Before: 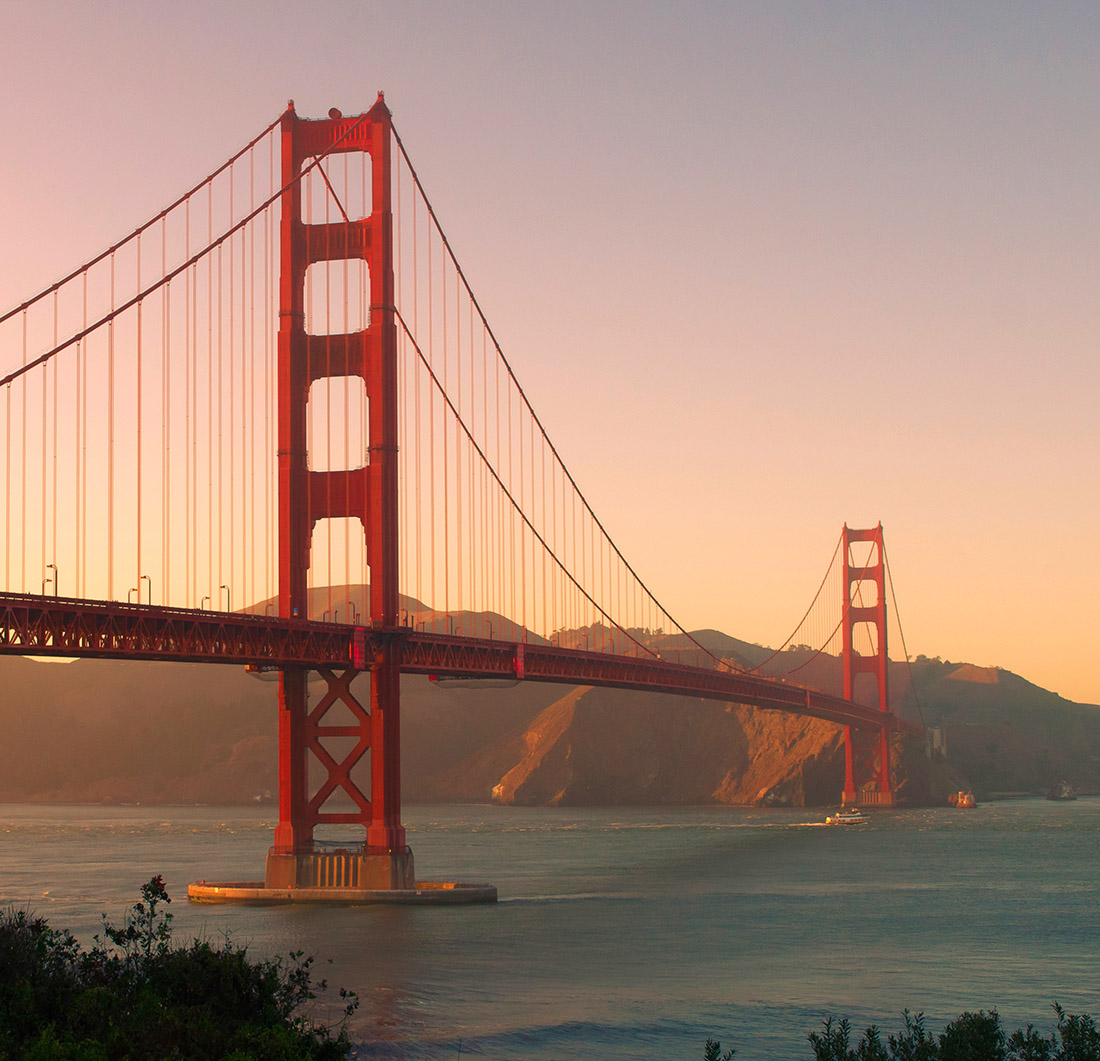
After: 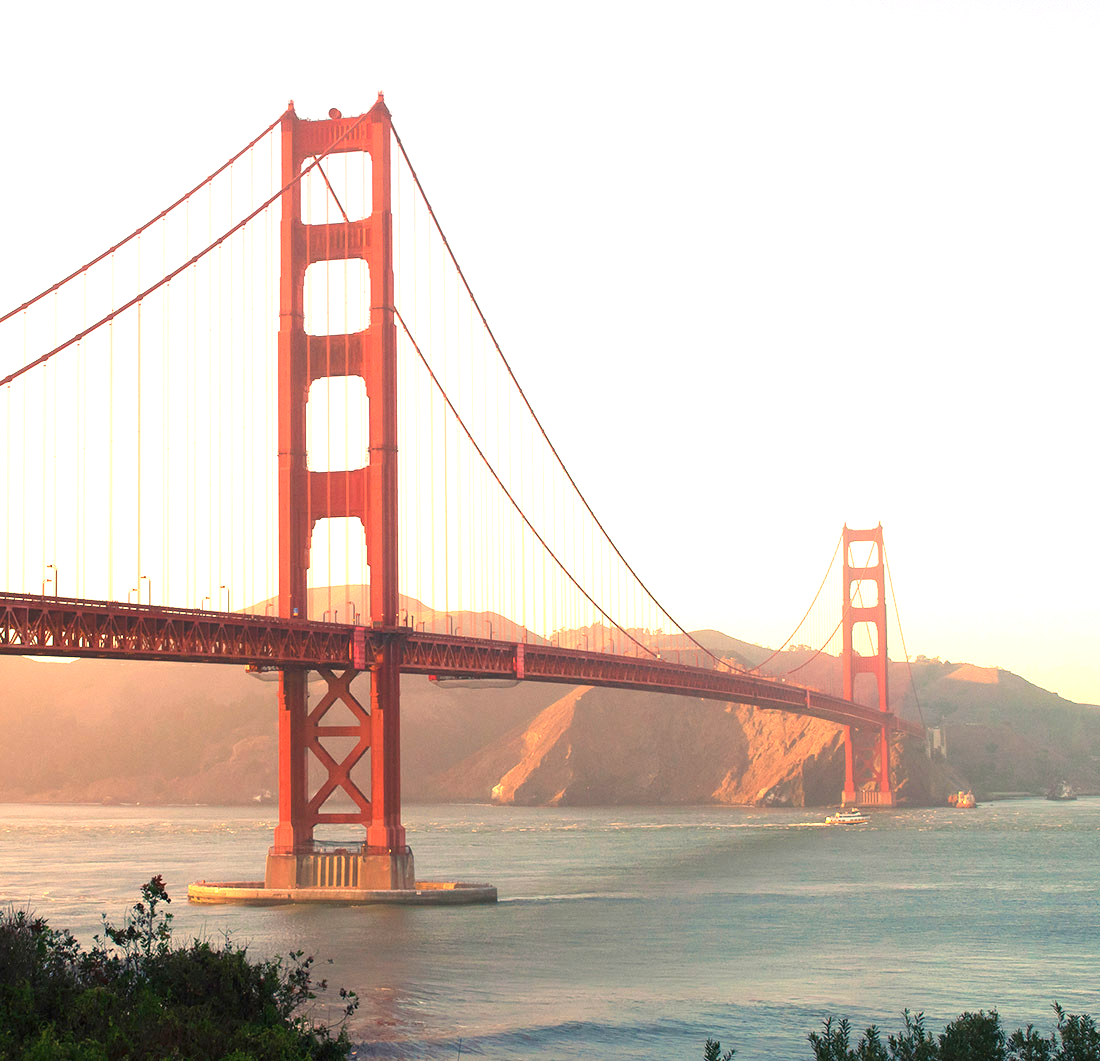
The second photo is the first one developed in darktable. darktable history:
exposure: black level correction 0, exposure 1.741 EV, compensate exposure bias true, compensate highlight preservation false
contrast brightness saturation: contrast 0.11, saturation -0.17
